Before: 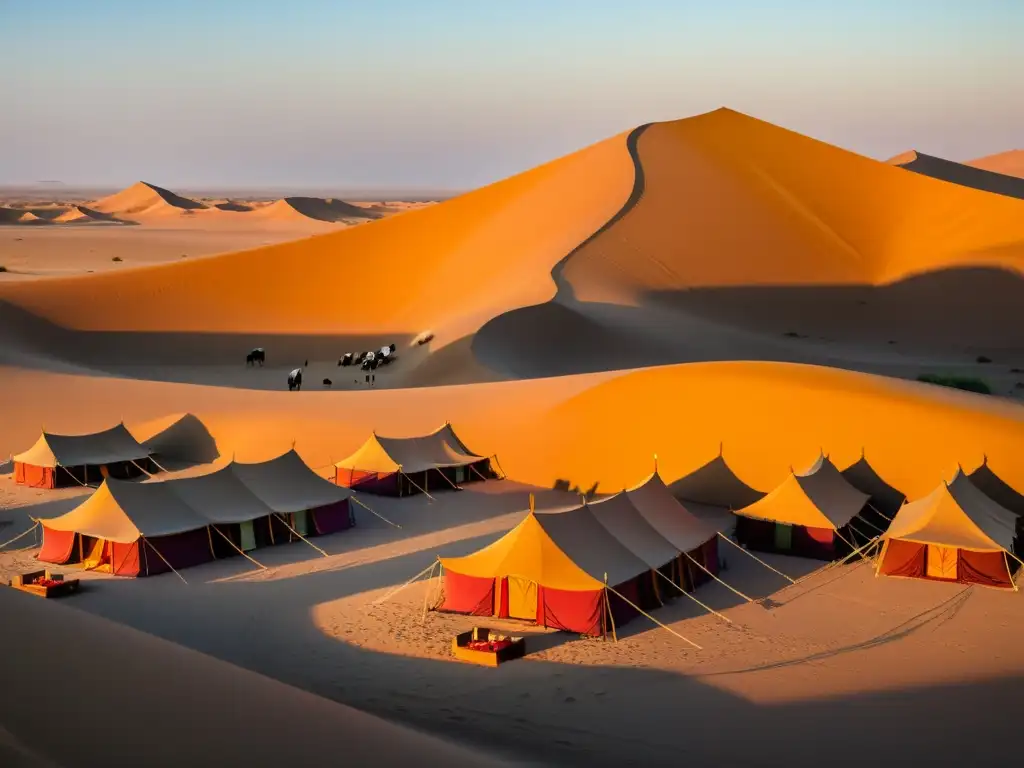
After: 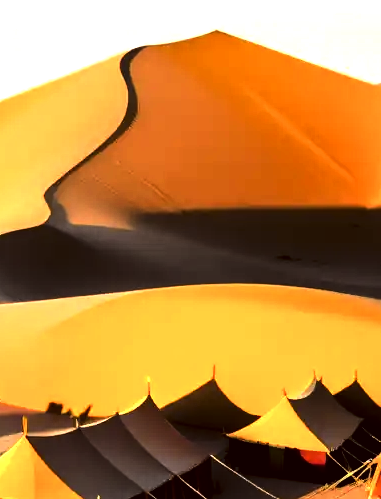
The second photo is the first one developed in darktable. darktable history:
crop and rotate: left 49.517%, top 10.128%, right 13.272%, bottom 24.771%
color correction: highlights a* 6.05, highlights b* 7.69, shadows a* 6.47, shadows b* 6.98, saturation 0.898
levels: levels [0.044, 0.475, 0.791]
tone curve: curves: ch0 [(0, 0.028) (0.037, 0.05) (0.123, 0.114) (0.19, 0.176) (0.269, 0.27) (0.48, 0.57) (0.595, 0.695) (0.718, 0.823) (0.855, 0.913) (1, 0.982)]; ch1 [(0, 0) (0.243, 0.245) (0.422, 0.415) (0.493, 0.495) (0.508, 0.506) (0.536, 0.538) (0.569, 0.58) (0.611, 0.644) (0.769, 0.807) (1, 1)]; ch2 [(0, 0) (0.249, 0.216) (0.349, 0.321) (0.424, 0.442) (0.476, 0.483) (0.498, 0.499) (0.517, 0.519) (0.532, 0.547) (0.569, 0.608) (0.614, 0.661) (0.706, 0.75) (0.808, 0.809) (0.991, 0.968)], color space Lab, independent channels, preserve colors none
